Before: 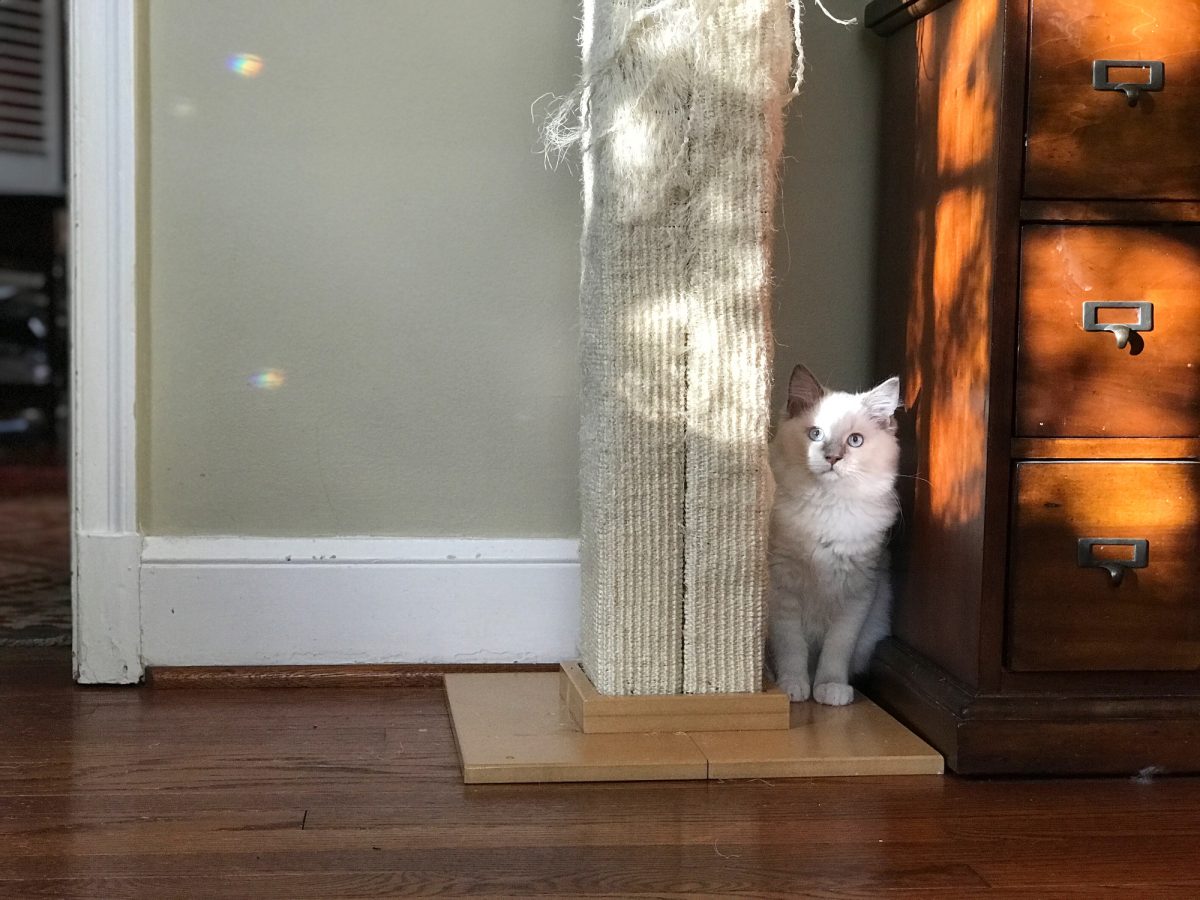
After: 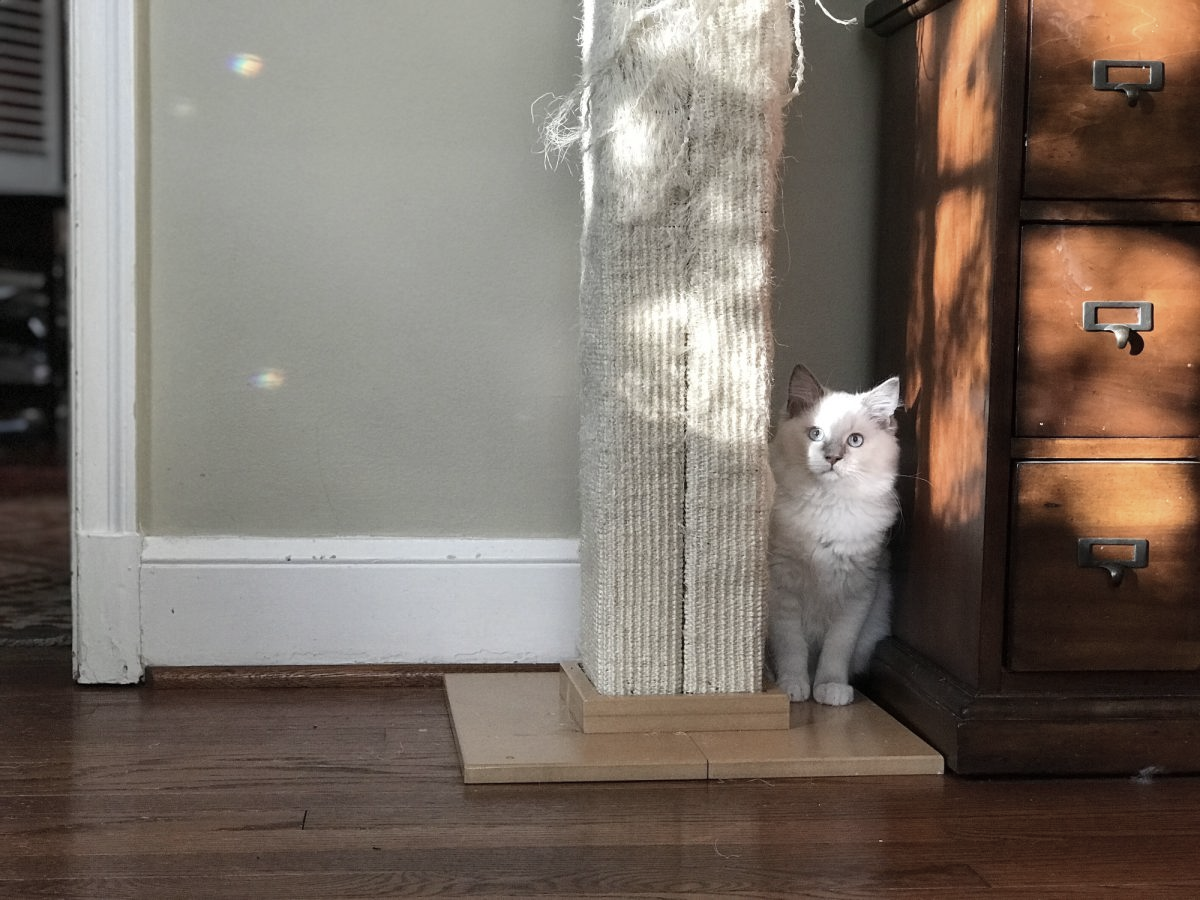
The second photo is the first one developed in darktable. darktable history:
color correction: highlights b* -0.003, saturation 0.61
